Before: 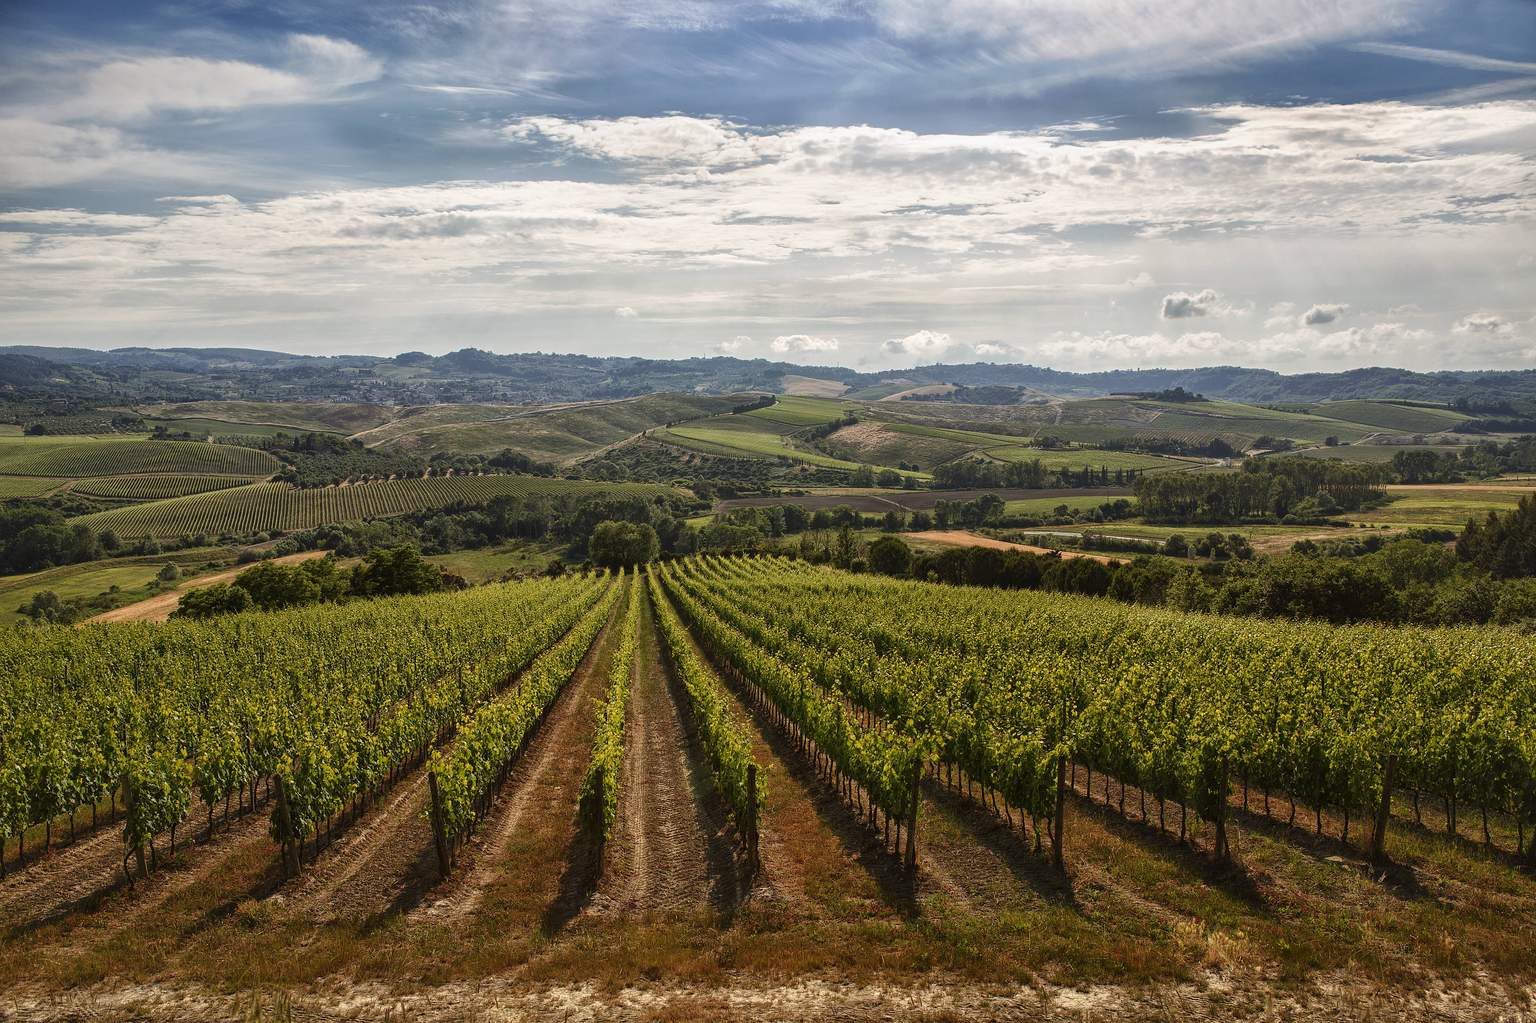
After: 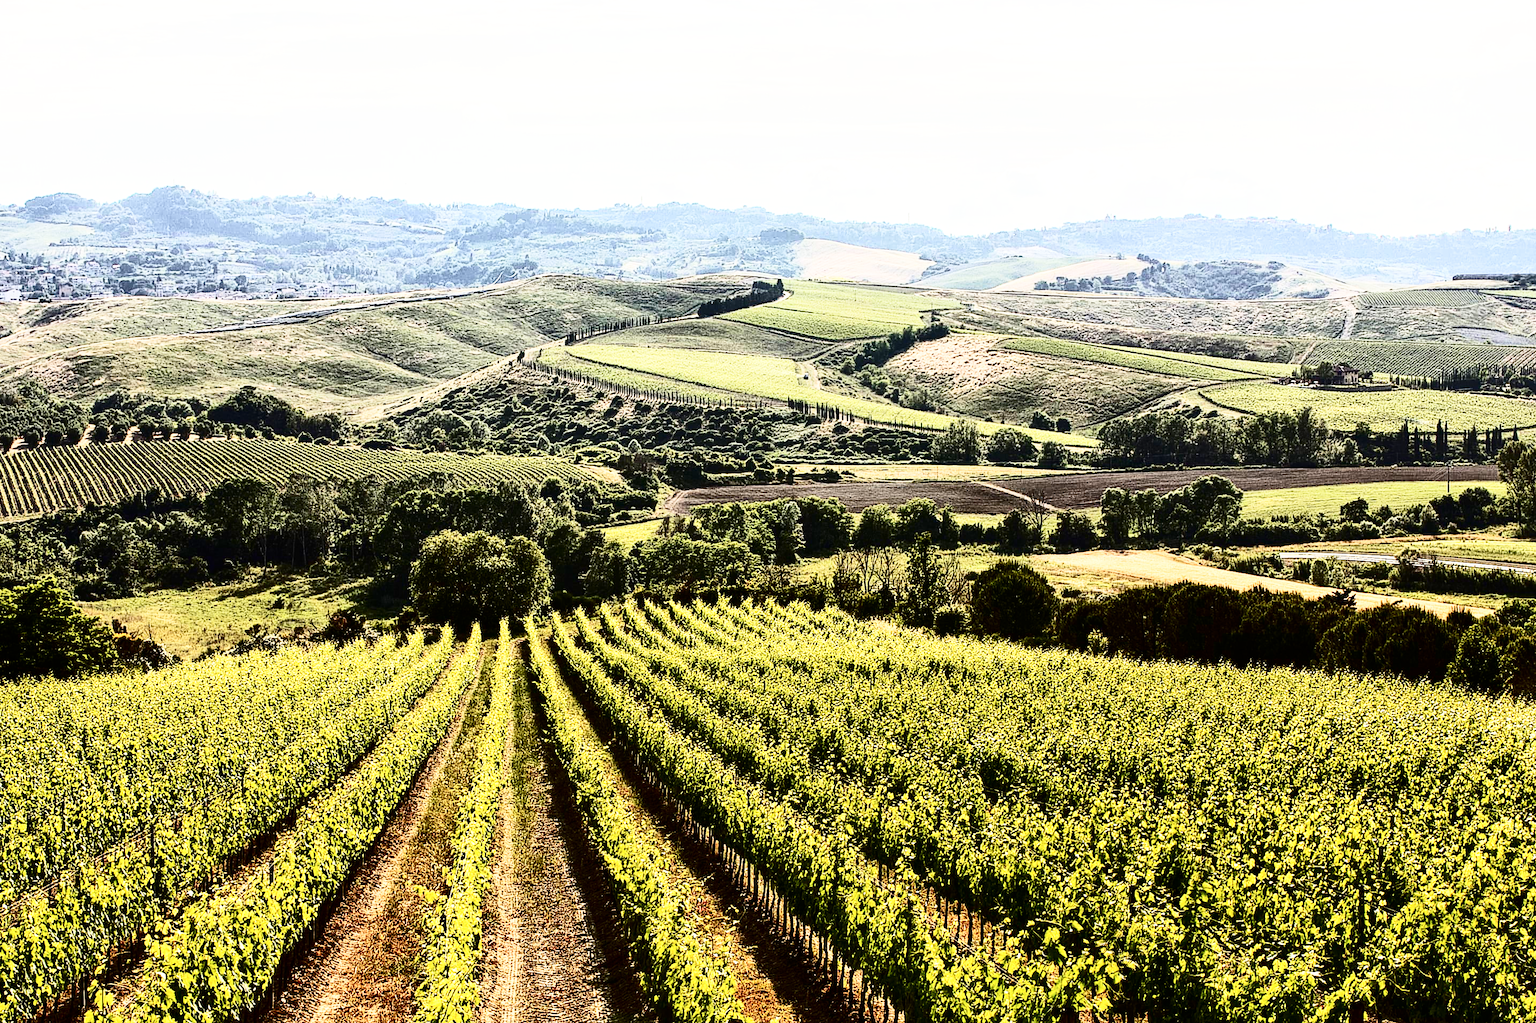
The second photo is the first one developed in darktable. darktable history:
tone equalizer: on, module defaults
exposure: exposure 0.178 EV, compensate exposure bias true, compensate highlight preservation false
contrast brightness saturation: contrast 0.5, saturation -0.1
crop: left 25%, top 25%, right 25%, bottom 25%
base curve: curves: ch0 [(0, 0) (0.007, 0.004) (0.027, 0.03) (0.046, 0.07) (0.207, 0.54) (0.442, 0.872) (0.673, 0.972) (1, 1)], preserve colors none
